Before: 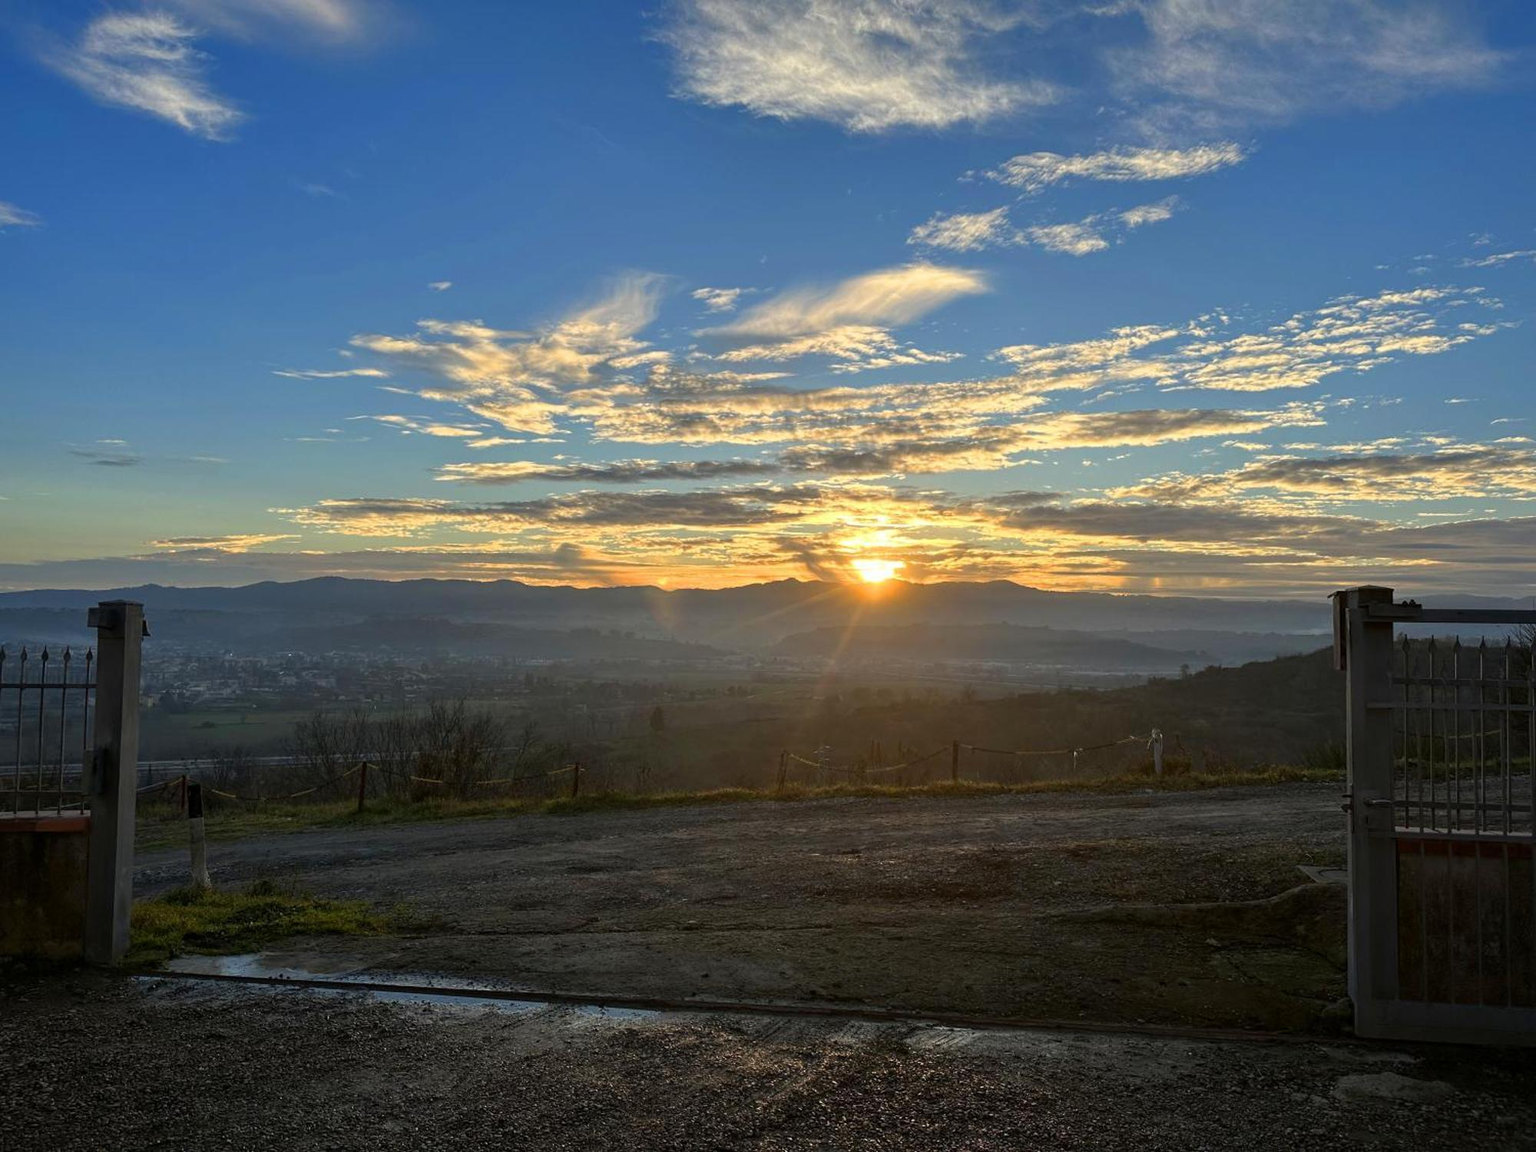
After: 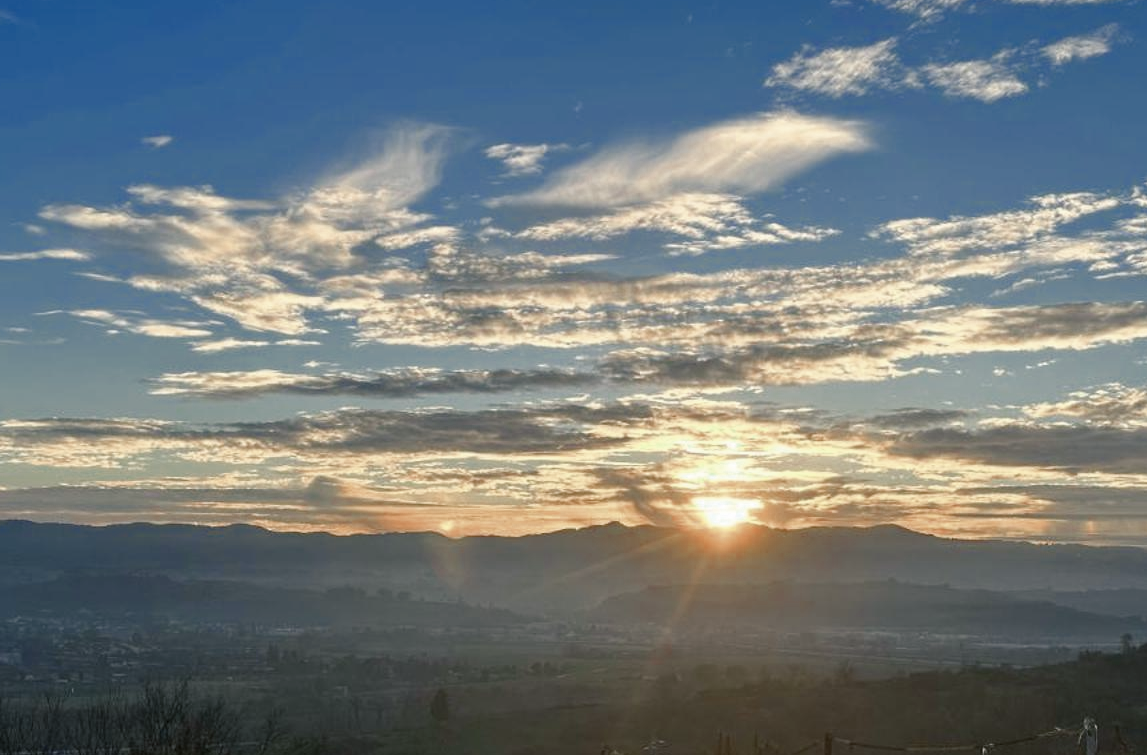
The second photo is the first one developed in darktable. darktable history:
crop: left 20.85%, top 15.457%, right 21.752%, bottom 34.195%
color zones: curves: ch0 [(0, 0.5) (0.125, 0.4) (0.25, 0.5) (0.375, 0.4) (0.5, 0.4) (0.625, 0.35) (0.75, 0.35) (0.875, 0.5)]; ch1 [(0, 0.35) (0.125, 0.45) (0.25, 0.35) (0.375, 0.35) (0.5, 0.35) (0.625, 0.35) (0.75, 0.45) (0.875, 0.35)]; ch2 [(0, 0.6) (0.125, 0.5) (0.25, 0.5) (0.375, 0.6) (0.5, 0.6) (0.625, 0.5) (0.75, 0.5) (0.875, 0.5)]
color balance rgb: shadows lift › chroma 5.661%, shadows lift › hue 240.36°, perceptual saturation grading › global saturation 0.065%, perceptual saturation grading › highlights -32.519%, perceptual saturation grading › mid-tones 5.075%, perceptual saturation grading › shadows 18.508%, global vibrance 11.295%
